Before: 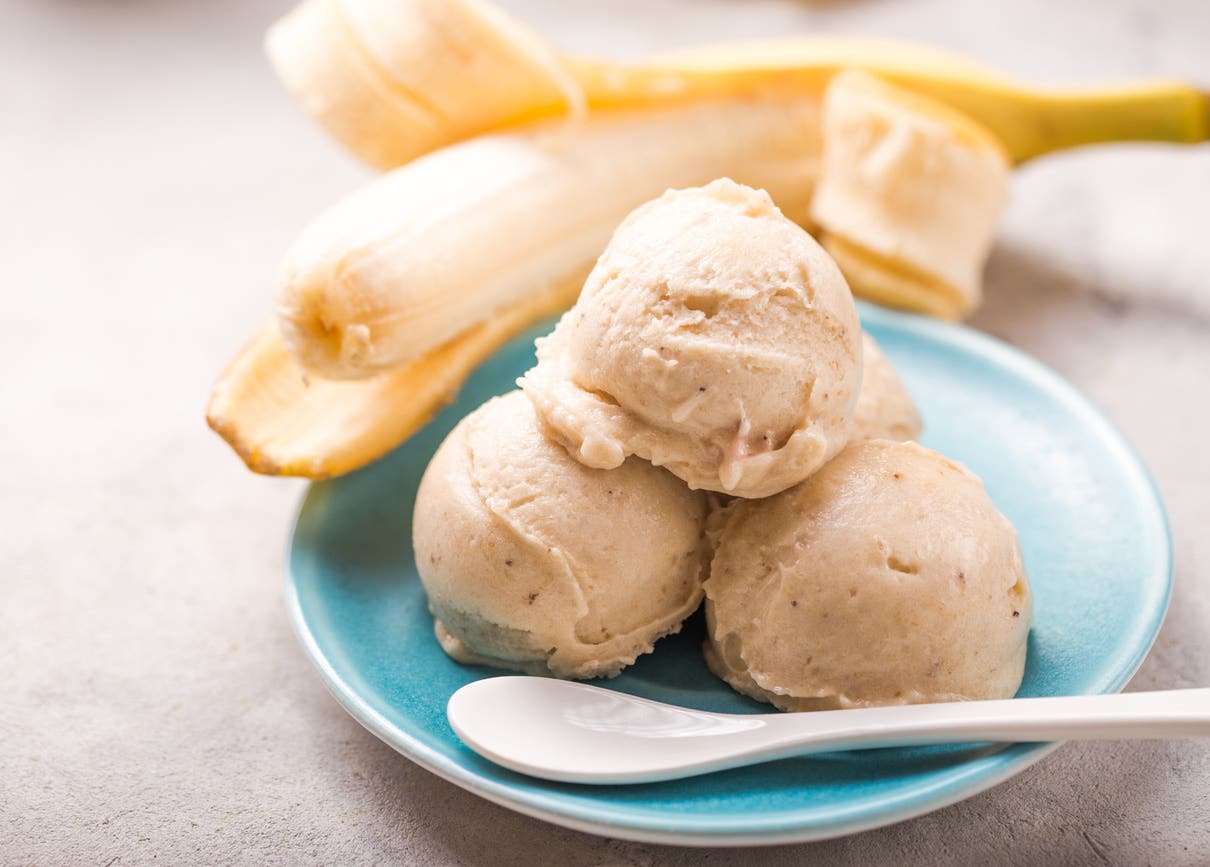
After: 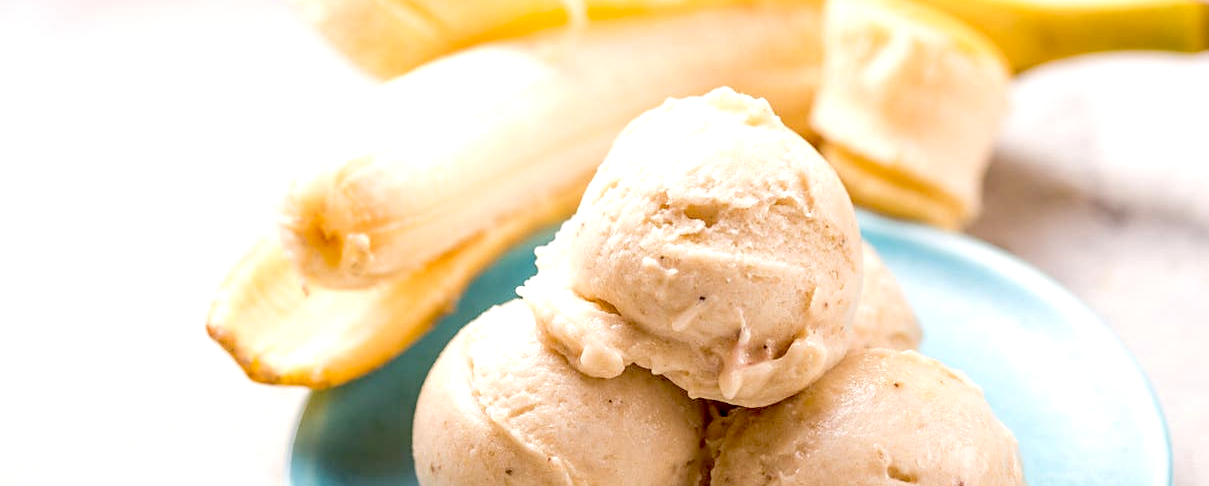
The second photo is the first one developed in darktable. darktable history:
crop and rotate: top 10.542%, bottom 33.339%
sharpen: radius 1.866, amount 0.391, threshold 1.529
exposure: black level correction 0.03, exposure 0.325 EV, compensate highlight preservation false
